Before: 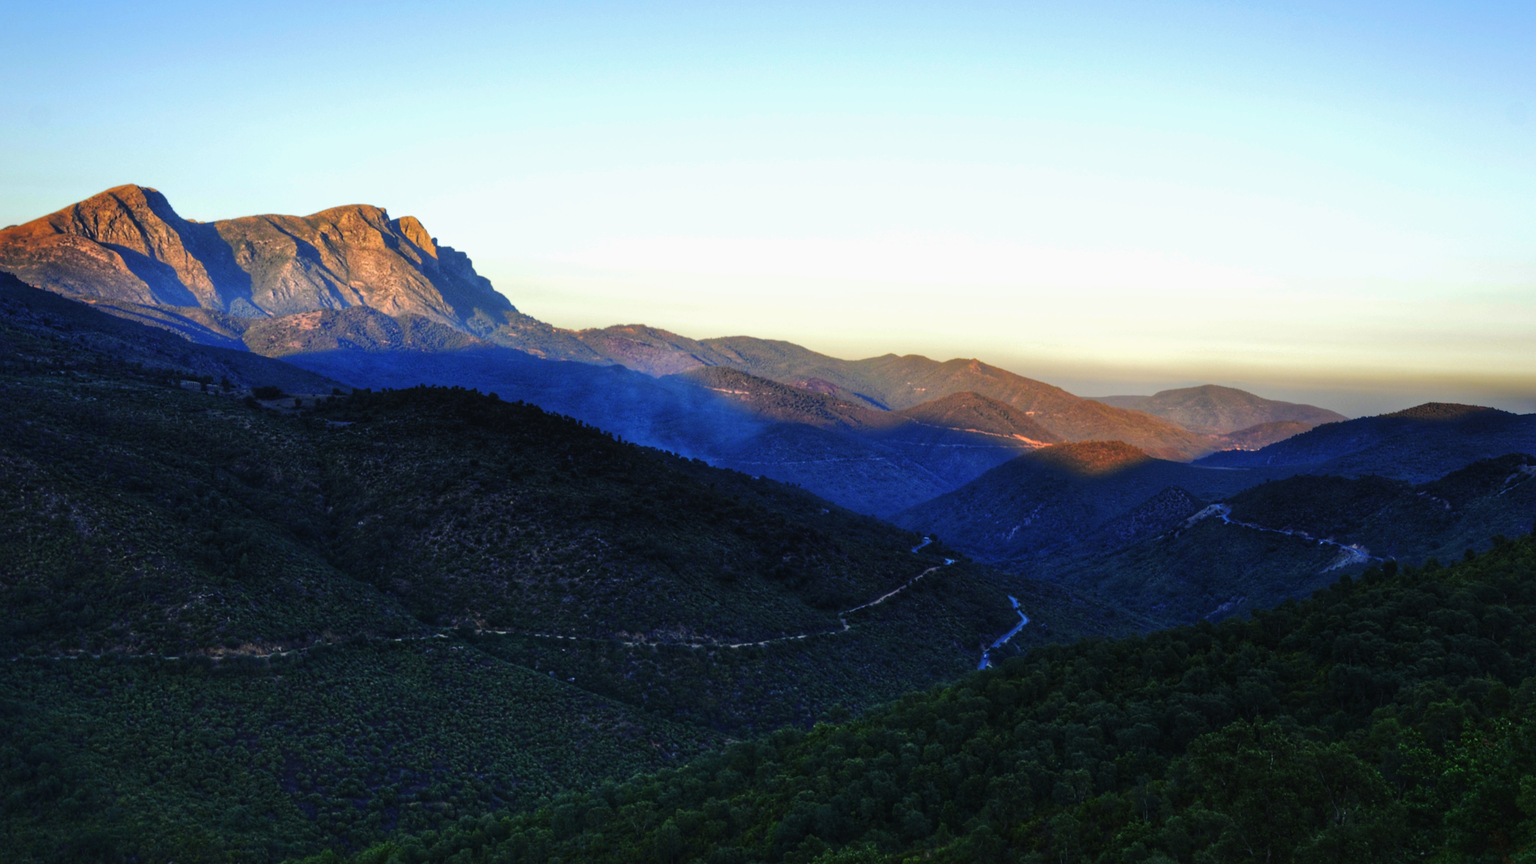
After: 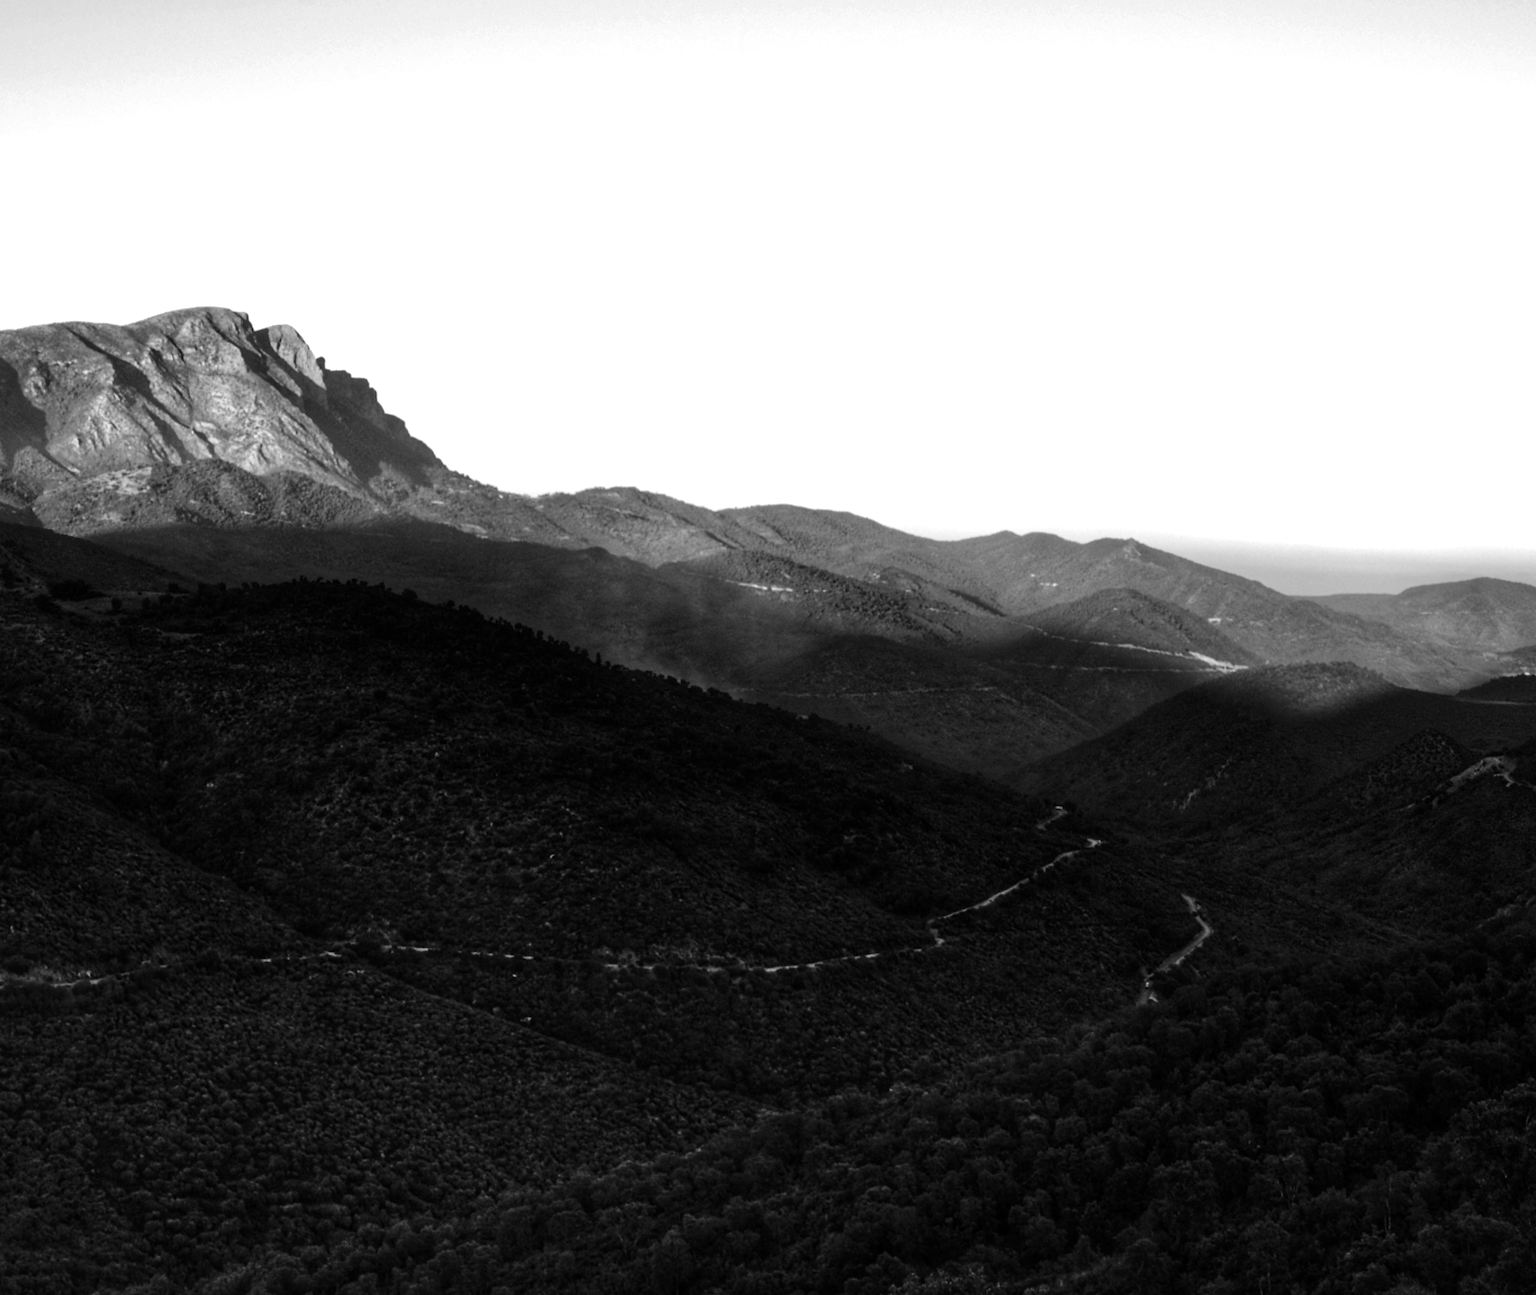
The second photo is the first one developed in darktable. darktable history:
levels: mode automatic, black 0.023%, white 99.97%, levels [0.062, 0.494, 0.925]
monochrome: on, module defaults
color zones: curves: ch1 [(0, -0.394) (0.143, -0.394) (0.286, -0.394) (0.429, -0.392) (0.571, -0.391) (0.714, -0.391) (0.857, -0.391) (1, -0.394)]
color correction: highlights a* -9.73, highlights b* -21.22
crop and rotate: left 14.385%, right 18.948%
color balance rgb: shadows lift › luminance -20%, power › hue 72.24°, highlights gain › luminance 15%, global offset › hue 171.6°, perceptual saturation grading › global saturation 14.09%, perceptual saturation grading › highlights -25%, perceptual saturation grading › shadows 25%, global vibrance 25%, contrast 10%
